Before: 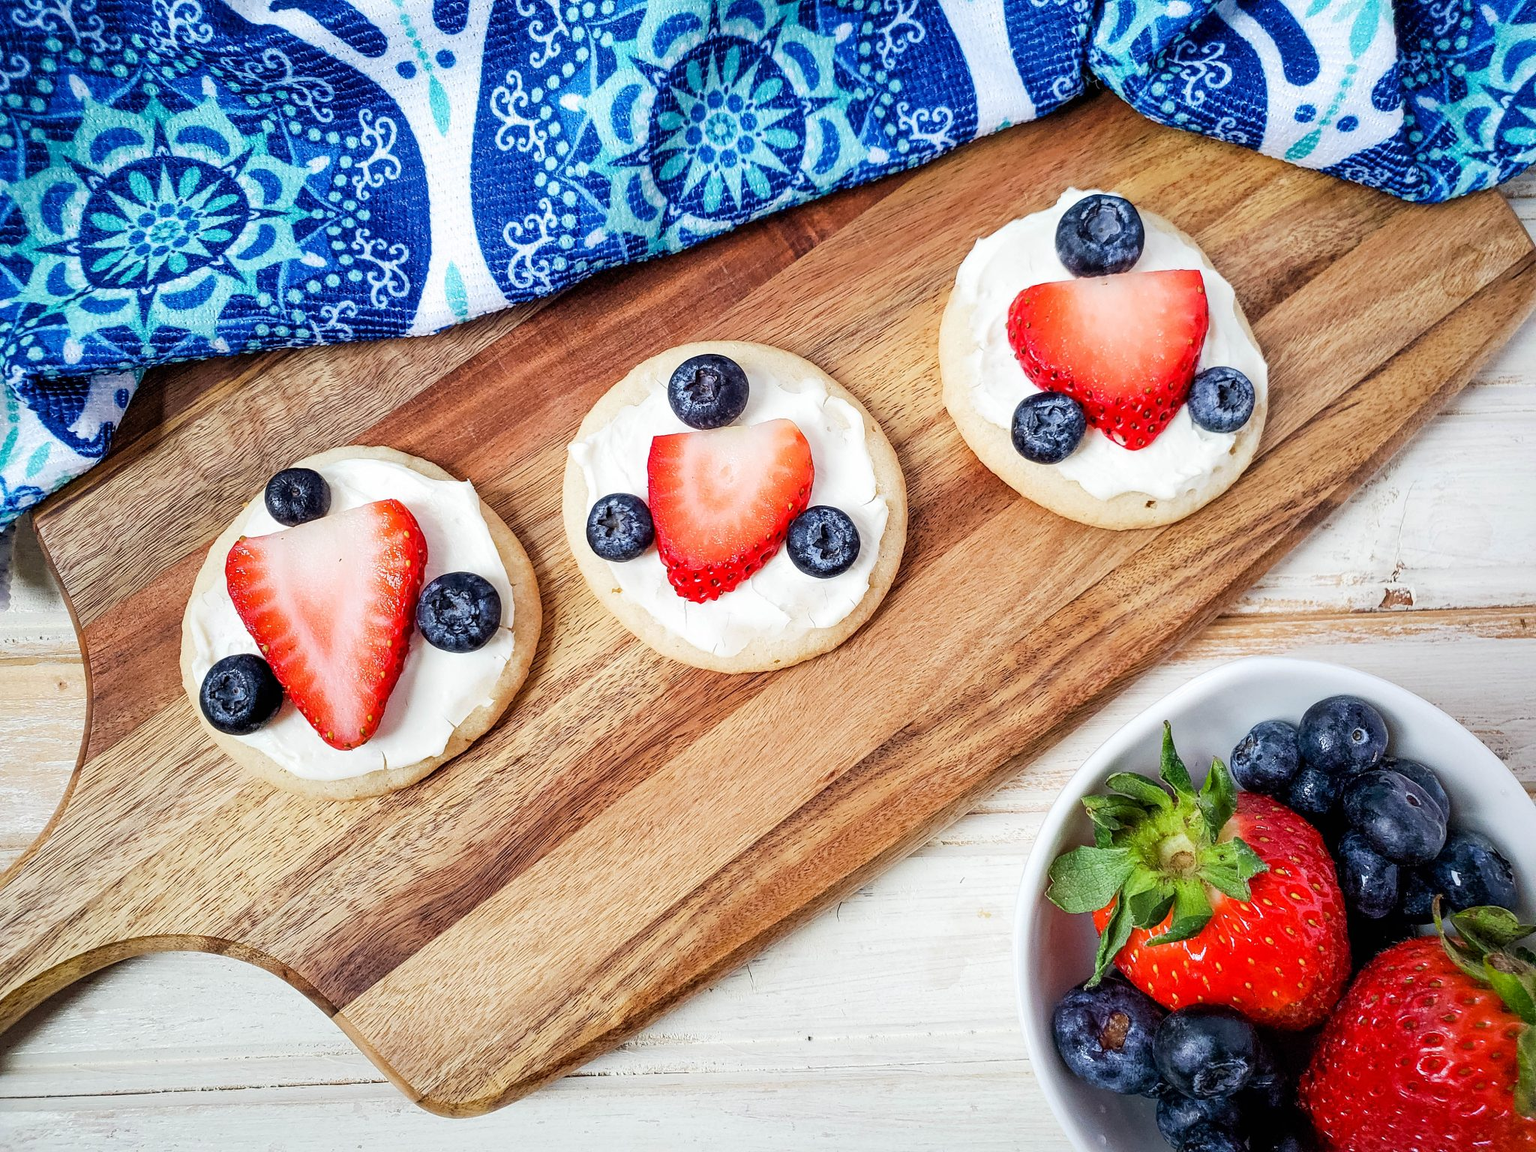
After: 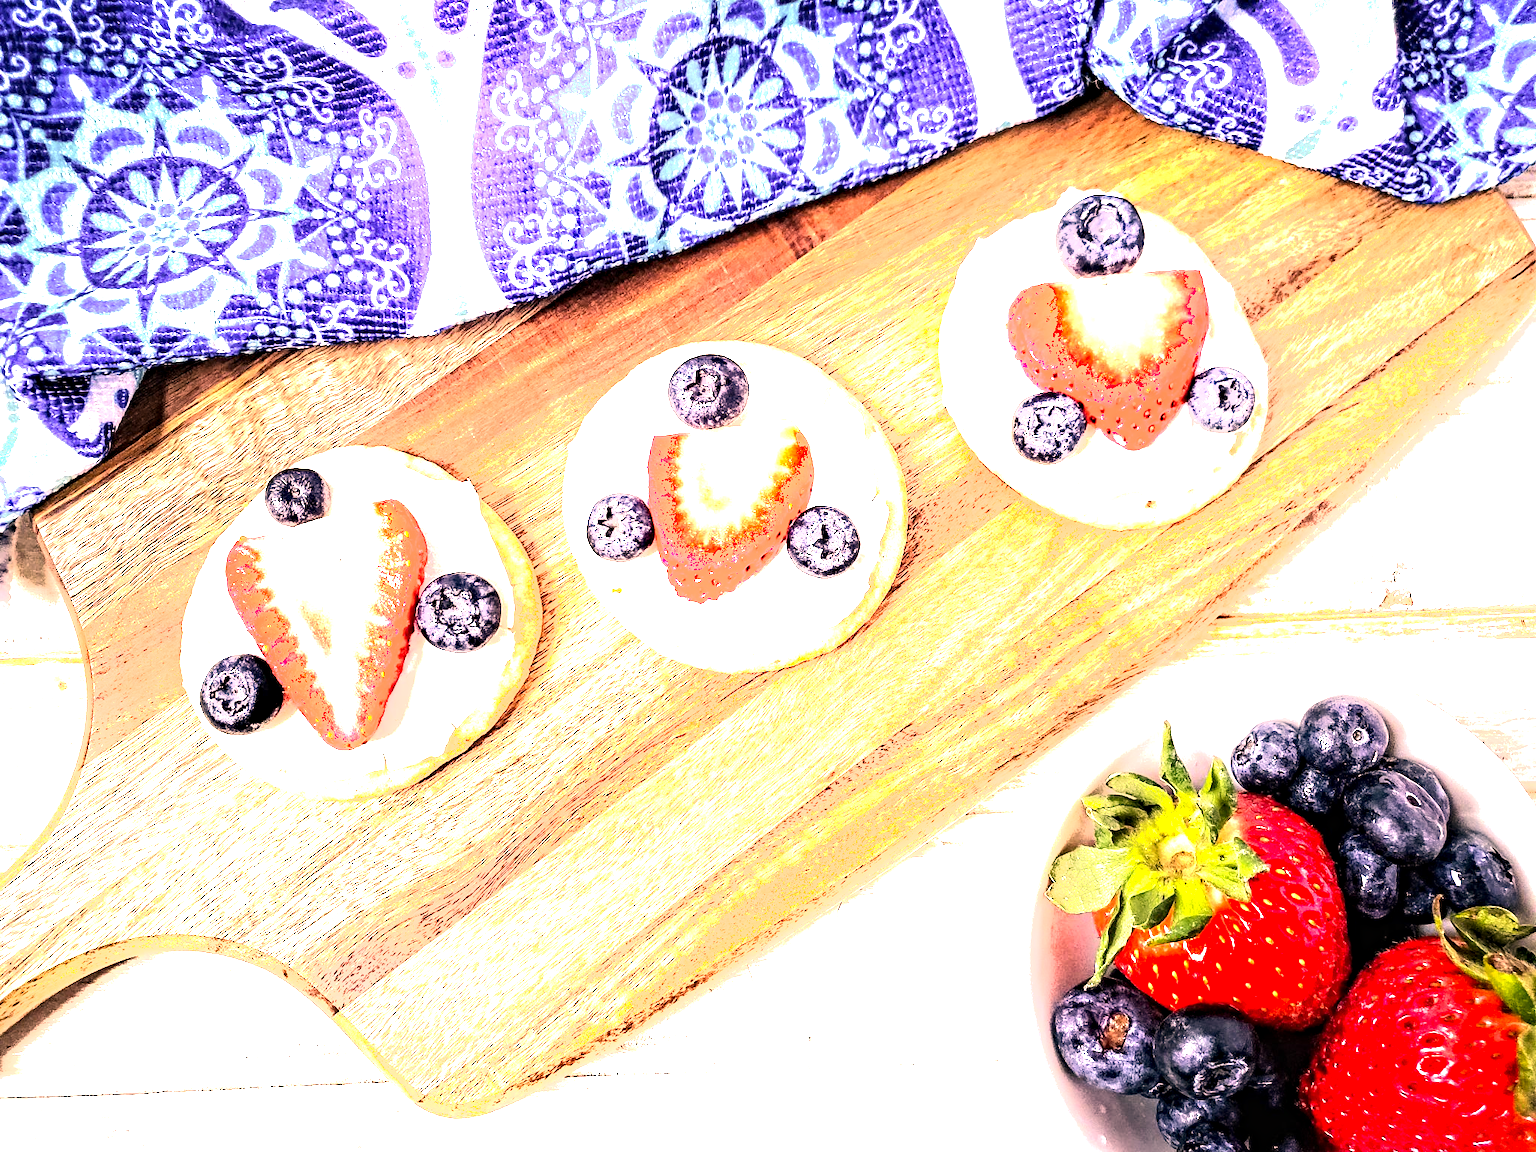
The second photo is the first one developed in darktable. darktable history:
exposure: black level correction 0, exposure 1 EV, compensate exposure bias true, compensate highlight preservation false
shadows and highlights: shadows -23.08, highlights 46.15, soften with gaussian
tone equalizer: -8 EV -0.75 EV, -7 EV -0.7 EV, -6 EV -0.6 EV, -5 EV -0.4 EV, -3 EV 0.4 EV, -2 EV 0.6 EV, -1 EV 0.7 EV, +0 EV 0.75 EV, edges refinement/feathering 500, mask exposure compensation -1.57 EV, preserve details no
contrast equalizer: y [[0.5, 0.5, 0.501, 0.63, 0.504, 0.5], [0.5 ×6], [0.5 ×6], [0 ×6], [0 ×6]]
color correction: highlights a* 21.16, highlights b* 19.61
